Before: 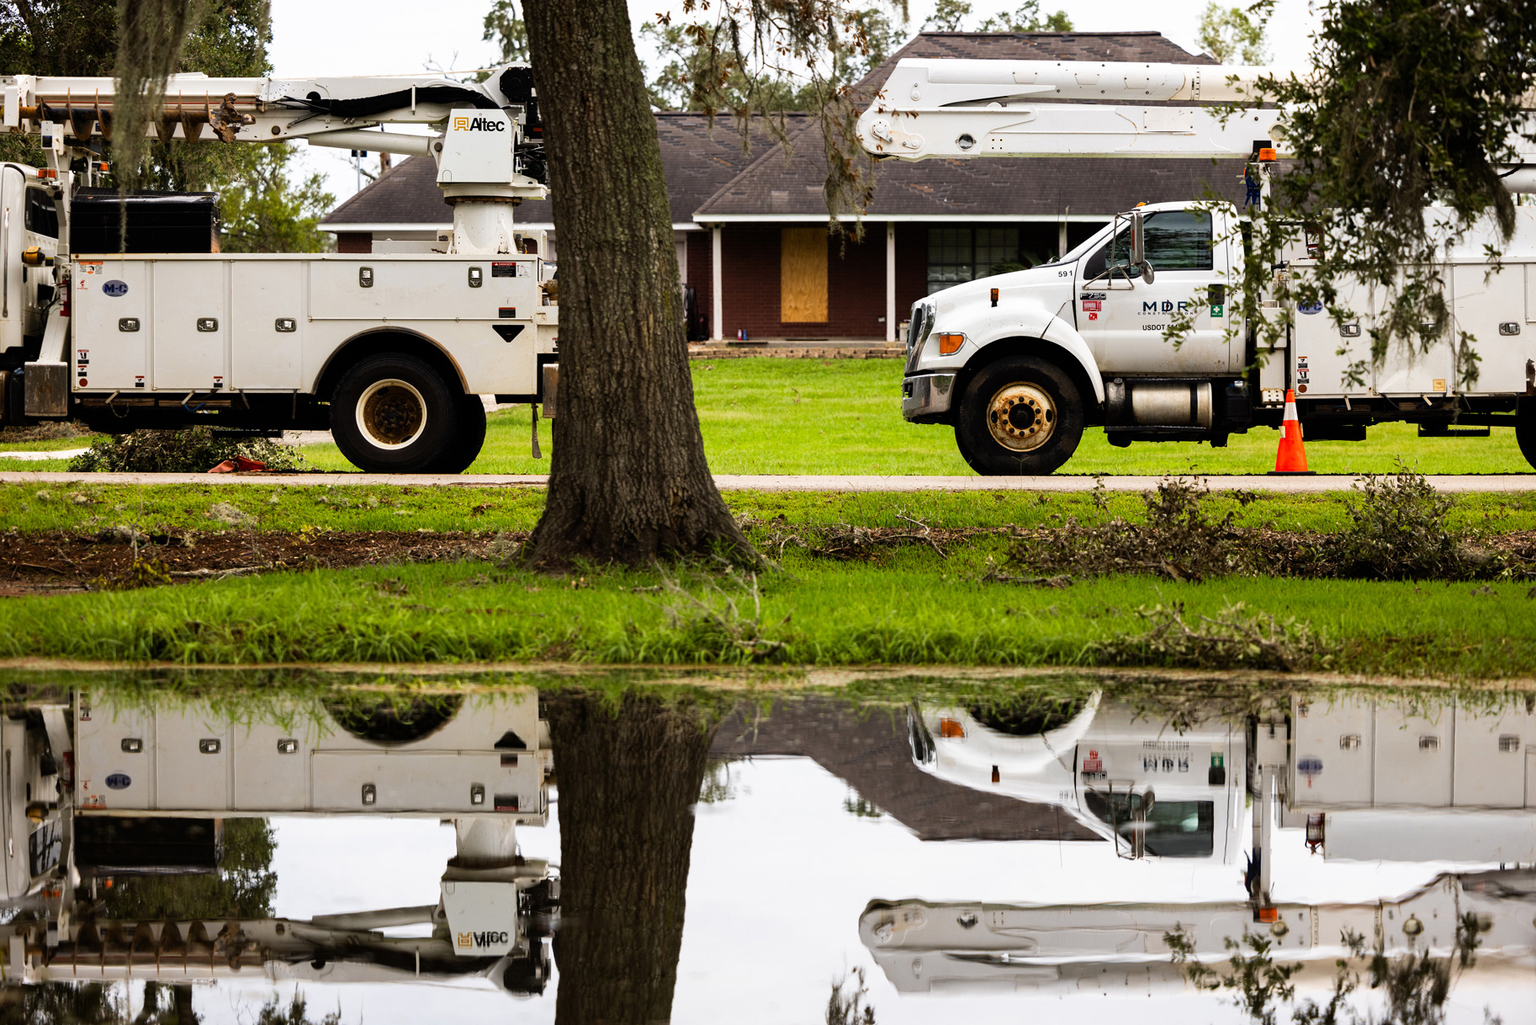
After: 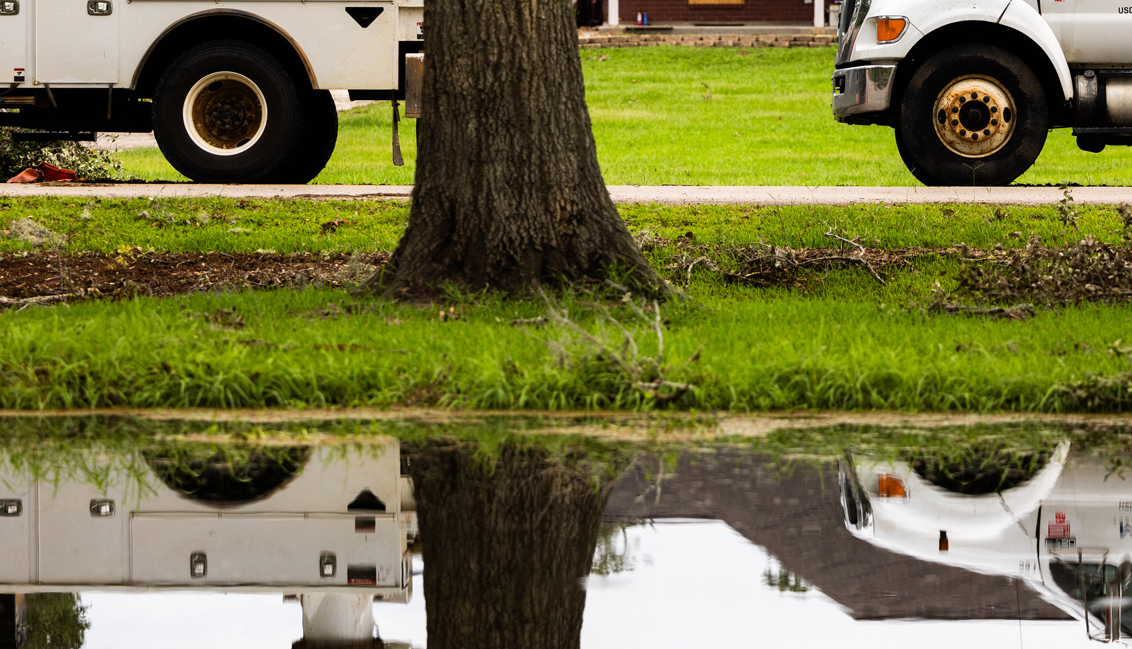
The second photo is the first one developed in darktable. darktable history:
crop: left 13.162%, top 31.12%, right 24.81%, bottom 15.526%
